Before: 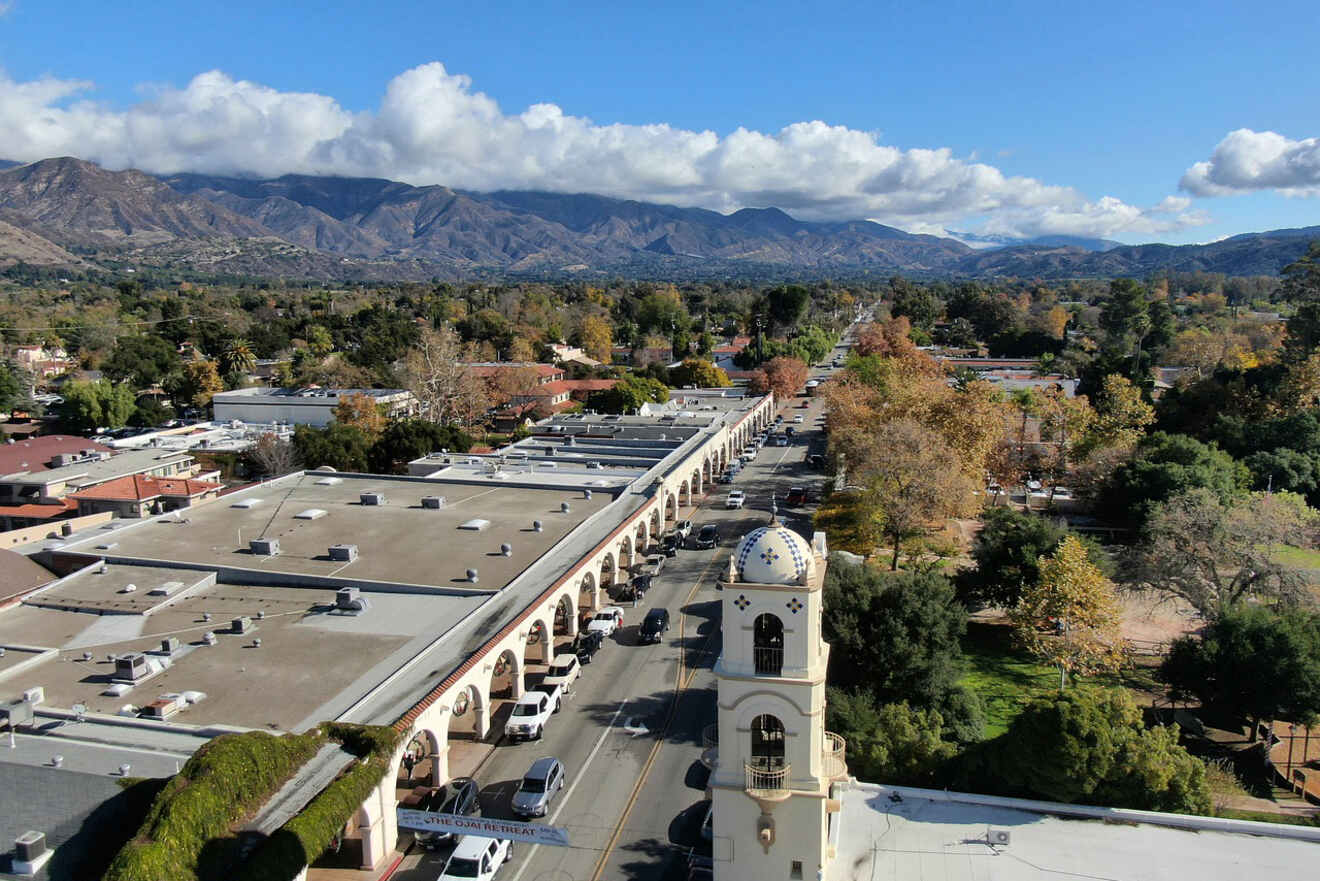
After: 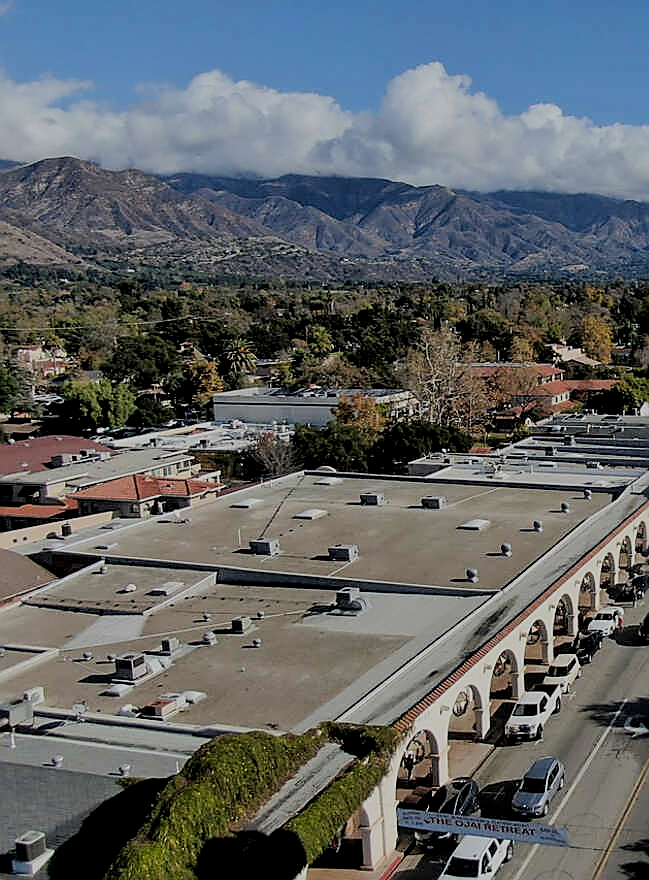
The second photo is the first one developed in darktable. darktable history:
exposure: exposure -0.544 EV, compensate exposure bias true, compensate highlight preservation false
filmic rgb: black relative exposure -7.16 EV, white relative exposure 5.38 EV, hardness 3.02
local contrast: highlights 105%, shadows 100%, detail 119%, midtone range 0.2
sharpen: radius 1.391, amount 1.262, threshold 0.782
crop and rotate: left 0.055%, top 0%, right 50.765%
